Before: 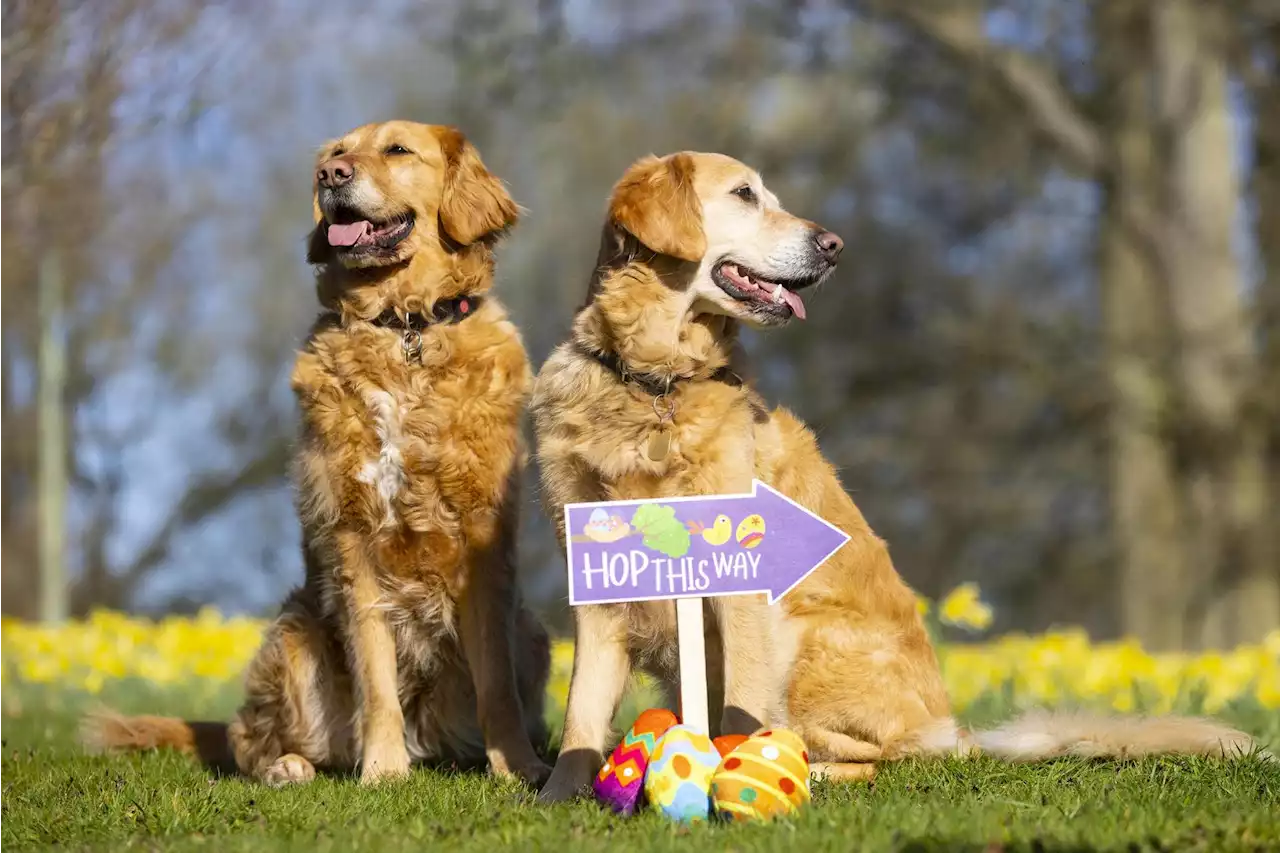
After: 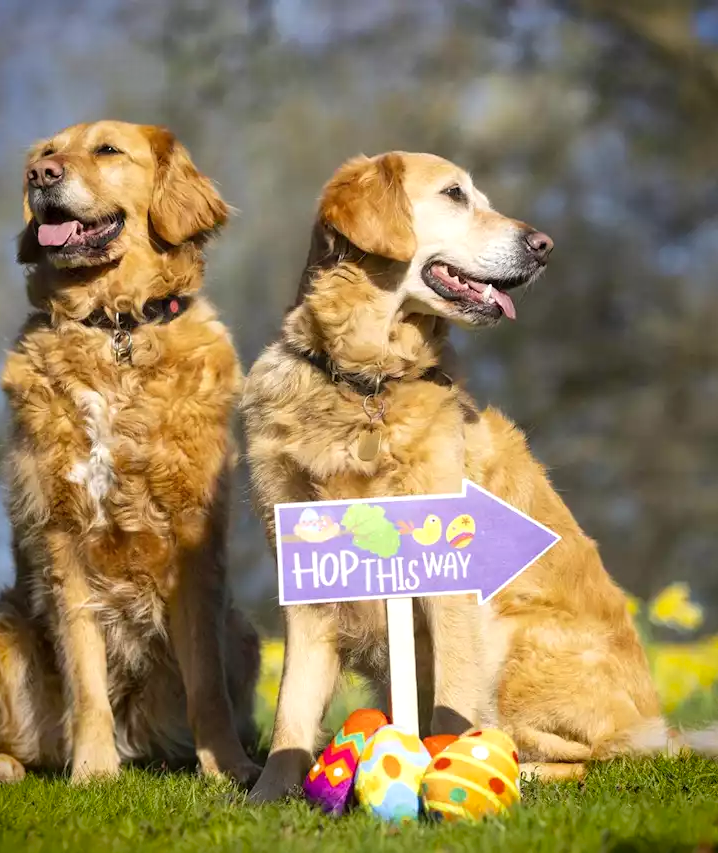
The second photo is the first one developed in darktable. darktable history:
levels: white 99.98%, levels [0, 0.476, 0.951]
crop and rotate: left 22.679%, right 21.211%
vignetting: saturation 0.371, dithering 16-bit output
